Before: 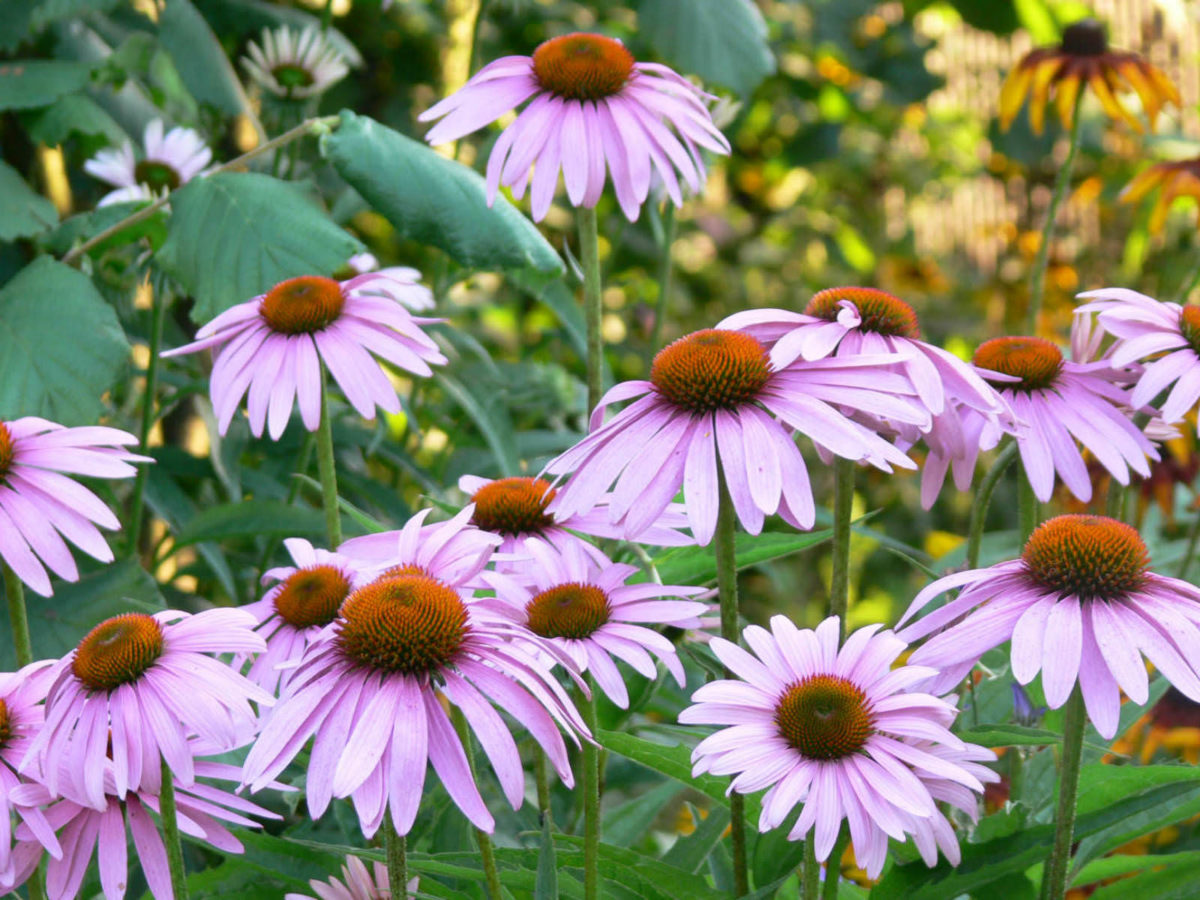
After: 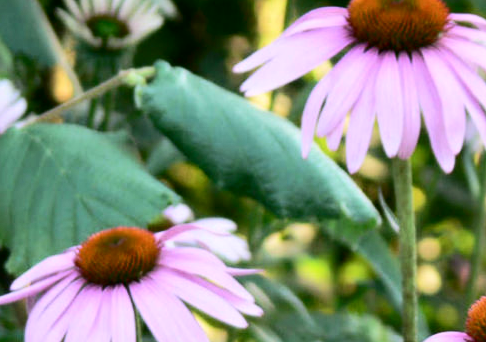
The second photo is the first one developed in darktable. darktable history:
crop: left 15.467%, top 5.446%, right 43.98%, bottom 56.507%
tone curve: curves: ch0 [(0, 0) (0.003, 0.016) (0.011, 0.016) (0.025, 0.016) (0.044, 0.016) (0.069, 0.016) (0.1, 0.026) (0.136, 0.047) (0.177, 0.088) (0.224, 0.14) (0.277, 0.2) (0.335, 0.276) (0.399, 0.37) (0.468, 0.47) (0.543, 0.583) (0.623, 0.698) (0.709, 0.779) (0.801, 0.858) (0.898, 0.929) (1, 1)], color space Lab, independent channels, preserve colors none
